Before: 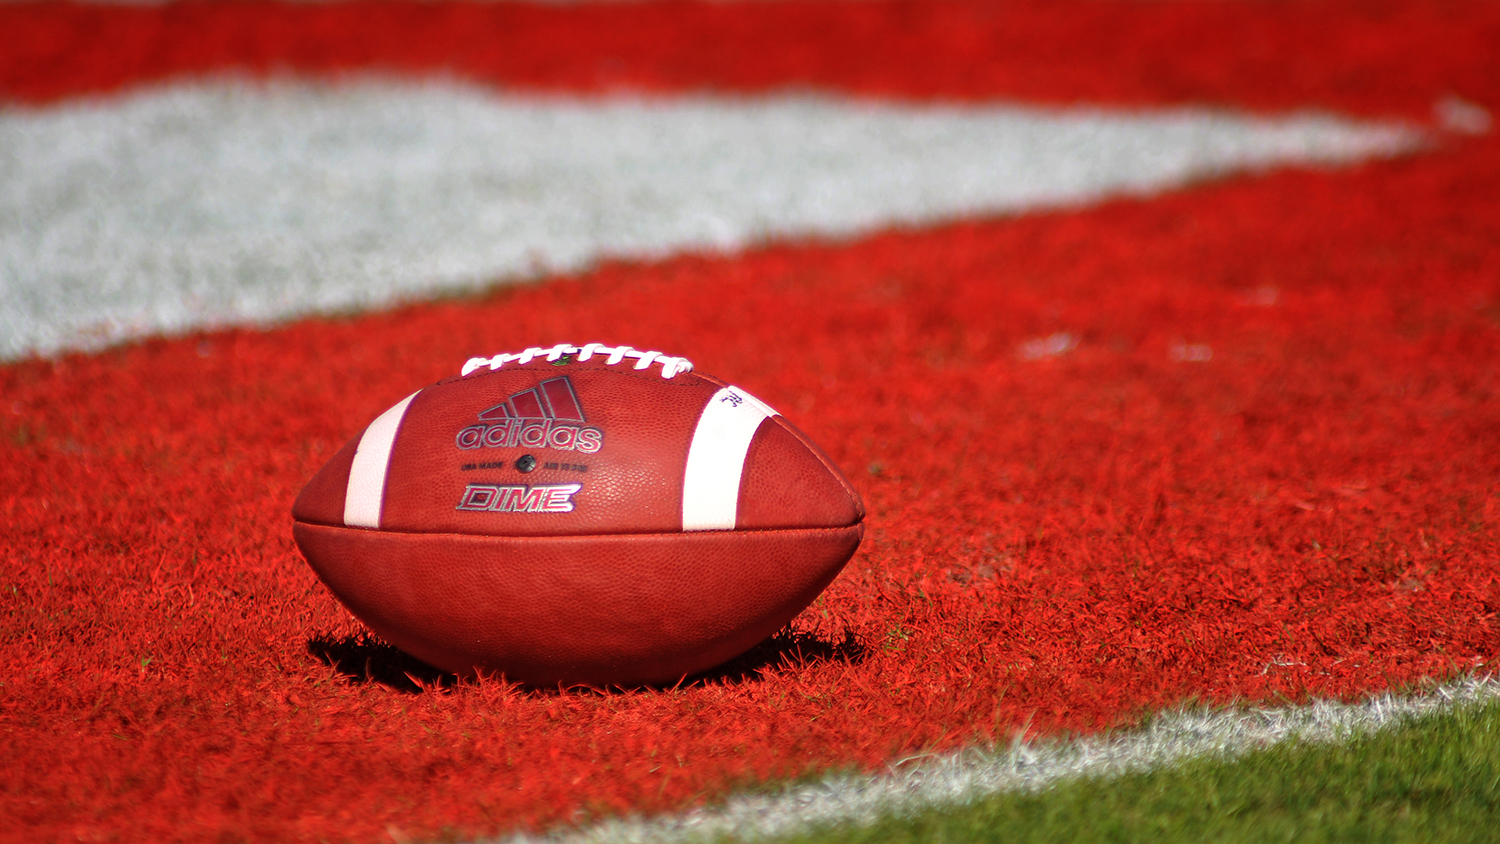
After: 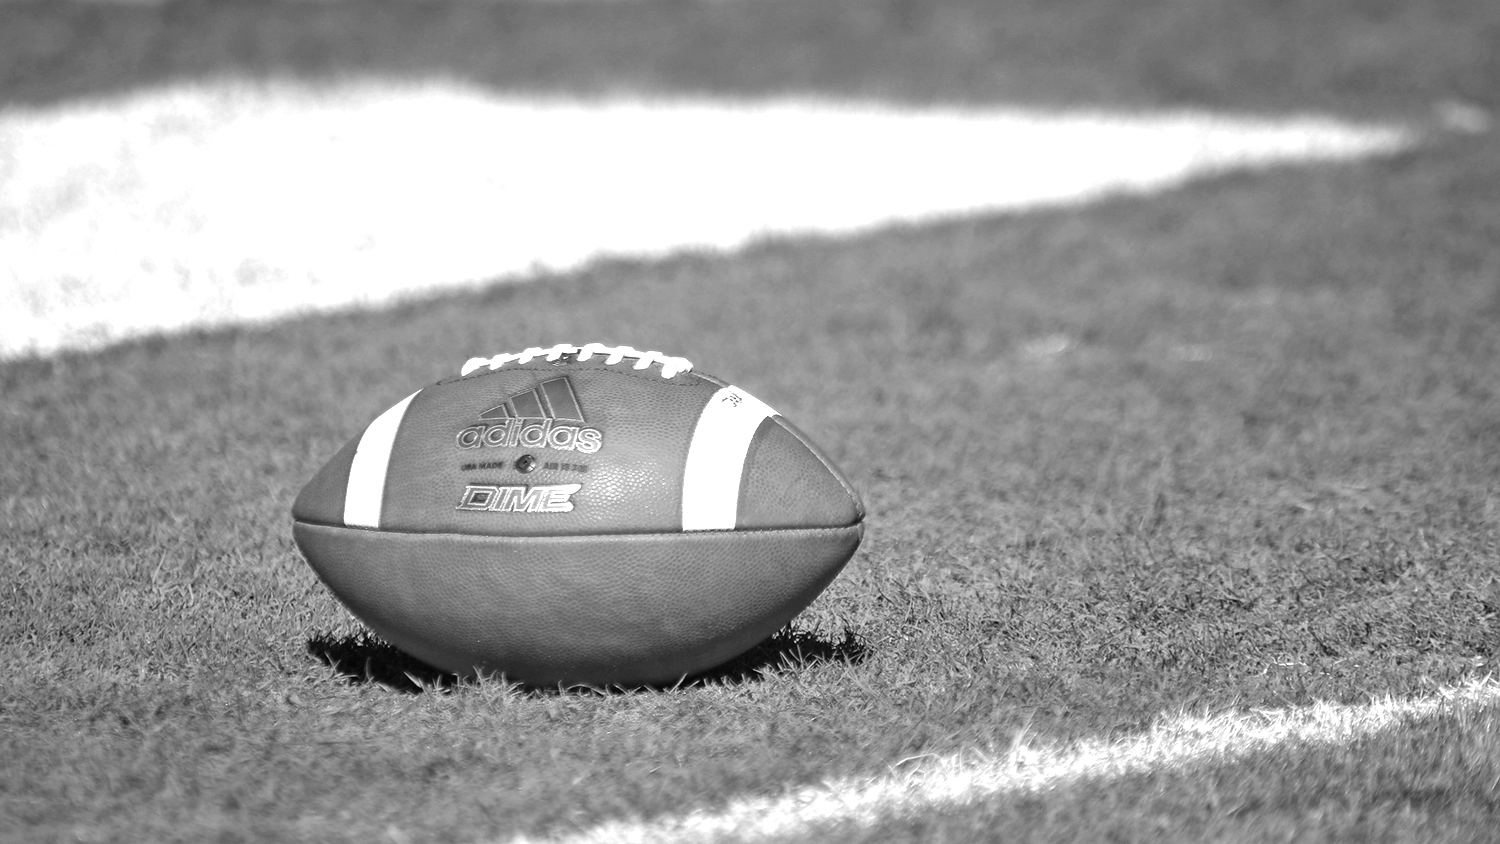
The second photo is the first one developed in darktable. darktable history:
monochrome: on, module defaults
exposure: black level correction 0, exposure 1.2 EV, compensate exposure bias true, compensate highlight preservation false
